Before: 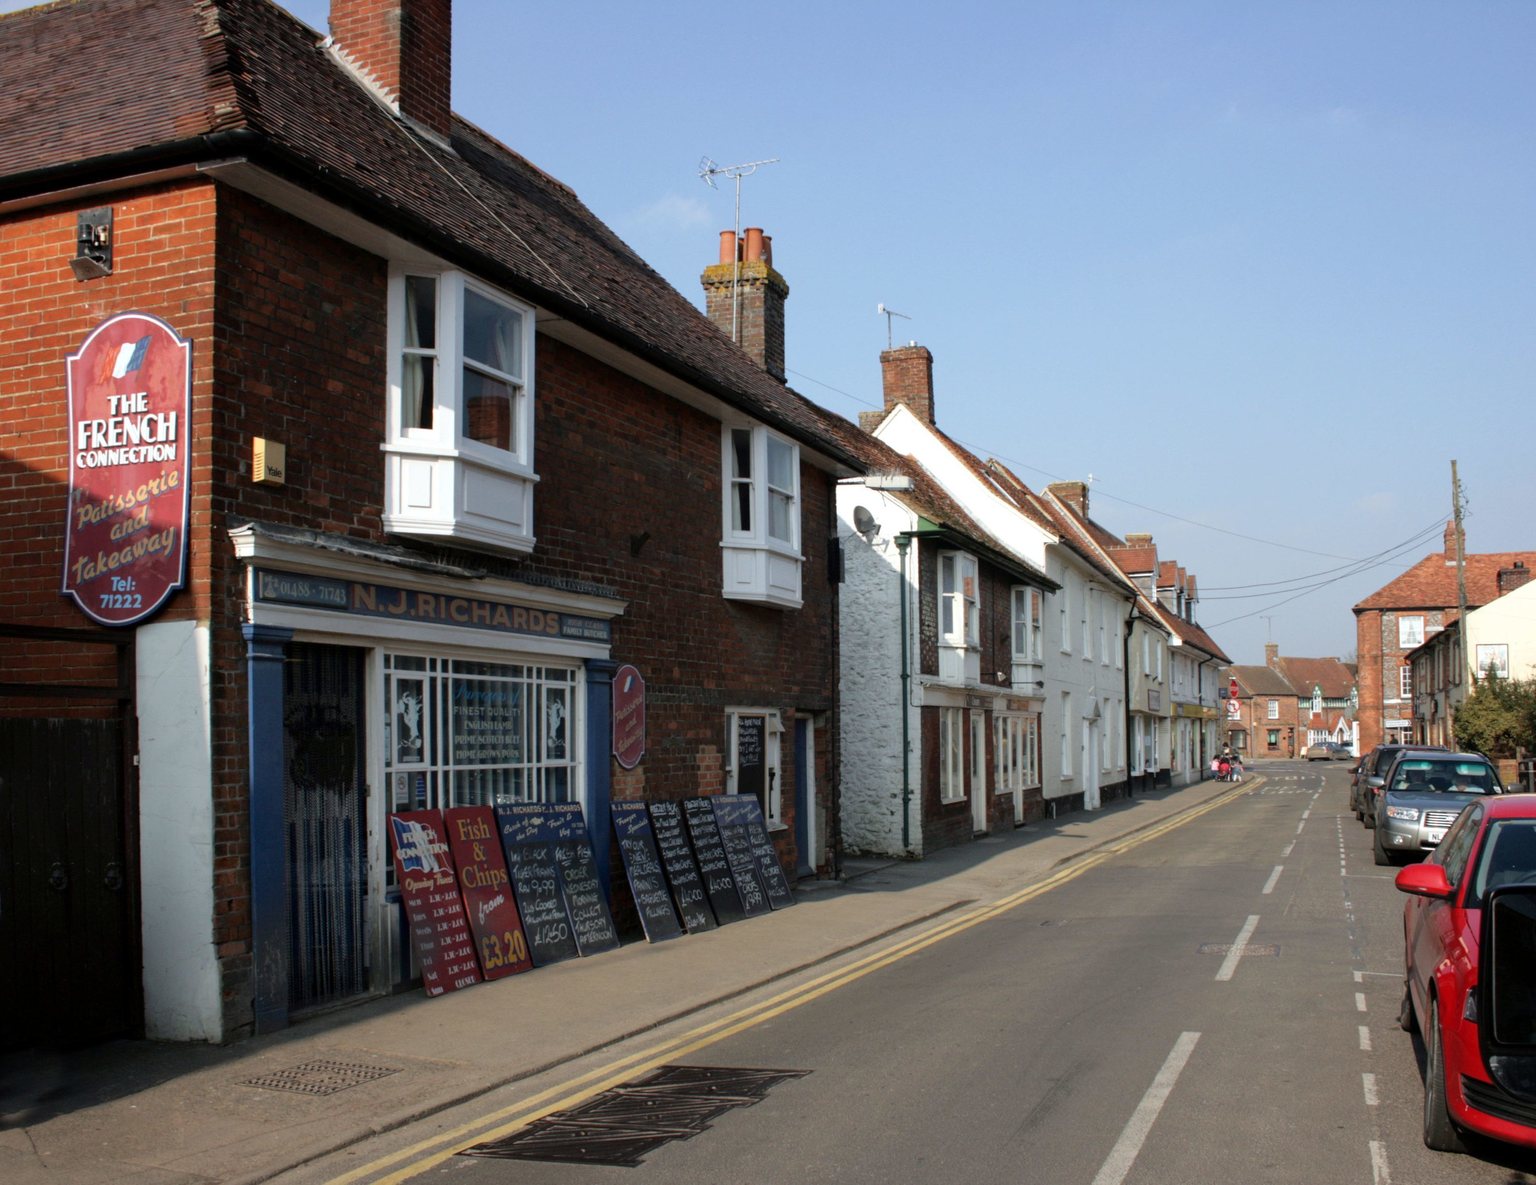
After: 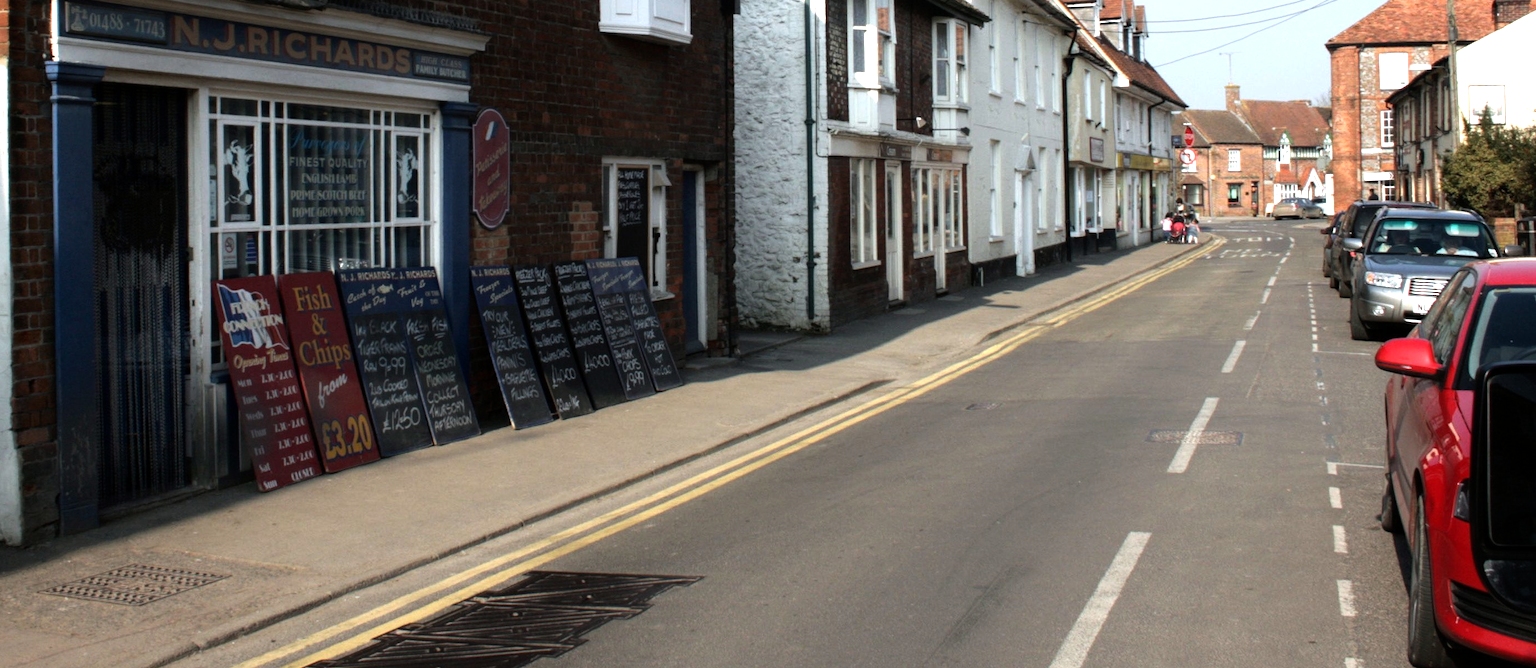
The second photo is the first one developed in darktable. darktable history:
crop and rotate: left 13.267%, top 48.225%, bottom 2.816%
tone equalizer: -8 EV -1.05 EV, -7 EV -1.04 EV, -6 EV -0.878 EV, -5 EV -0.611 EV, -3 EV 0.556 EV, -2 EV 0.891 EV, -1 EV 0.989 EV, +0 EV 1.08 EV, edges refinement/feathering 500, mask exposure compensation -1.57 EV, preserve details guided filter
